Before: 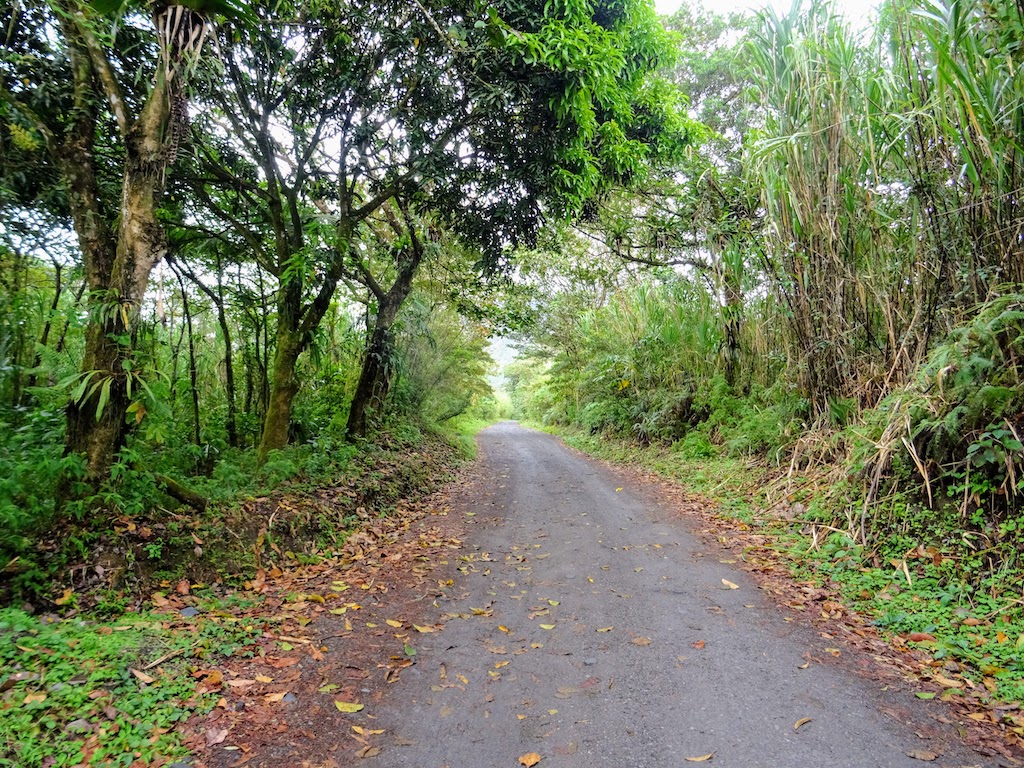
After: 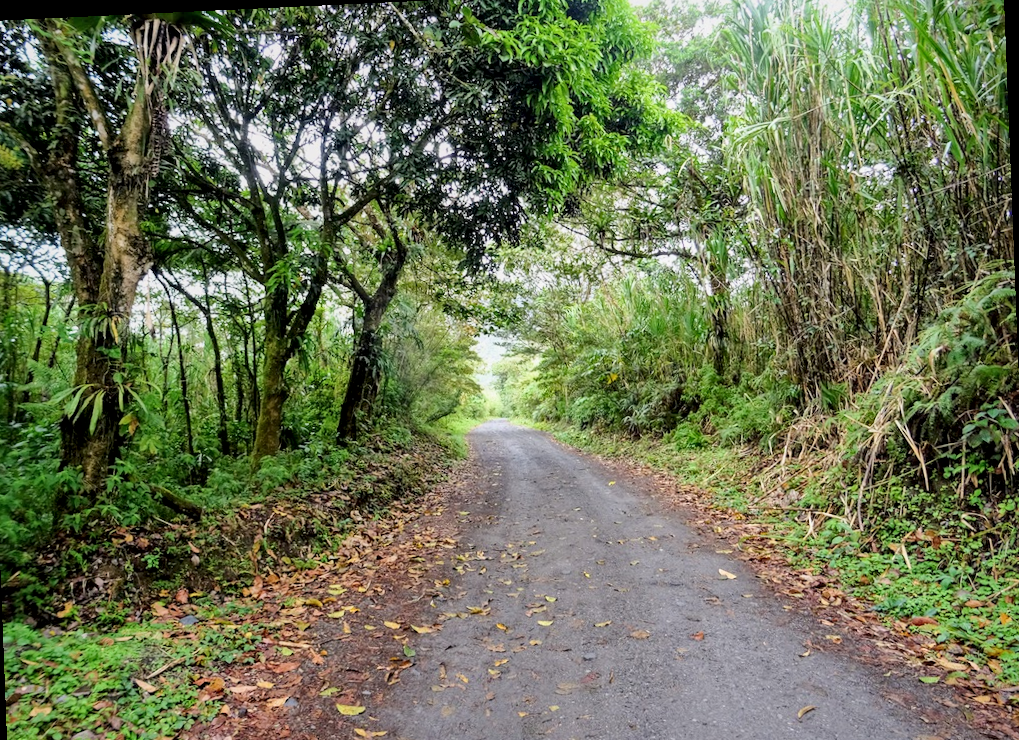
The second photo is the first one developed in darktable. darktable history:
crop: left 1.964%, top 3.251%, right 1.122%, bottom 4.933%
local contrast: mode bilateral grid, contrast 20, coarseness 50, detail 161%, midtone range 0.2
filmic rgb: black relative exposure -14.19 EV, white relative exposure 3.39 EV, hardness 7.89, preserve chrominance max RGB
rotate and perspective: rotation -2.22°, lens shift (horizontal) -0.022, automatic cropping off
